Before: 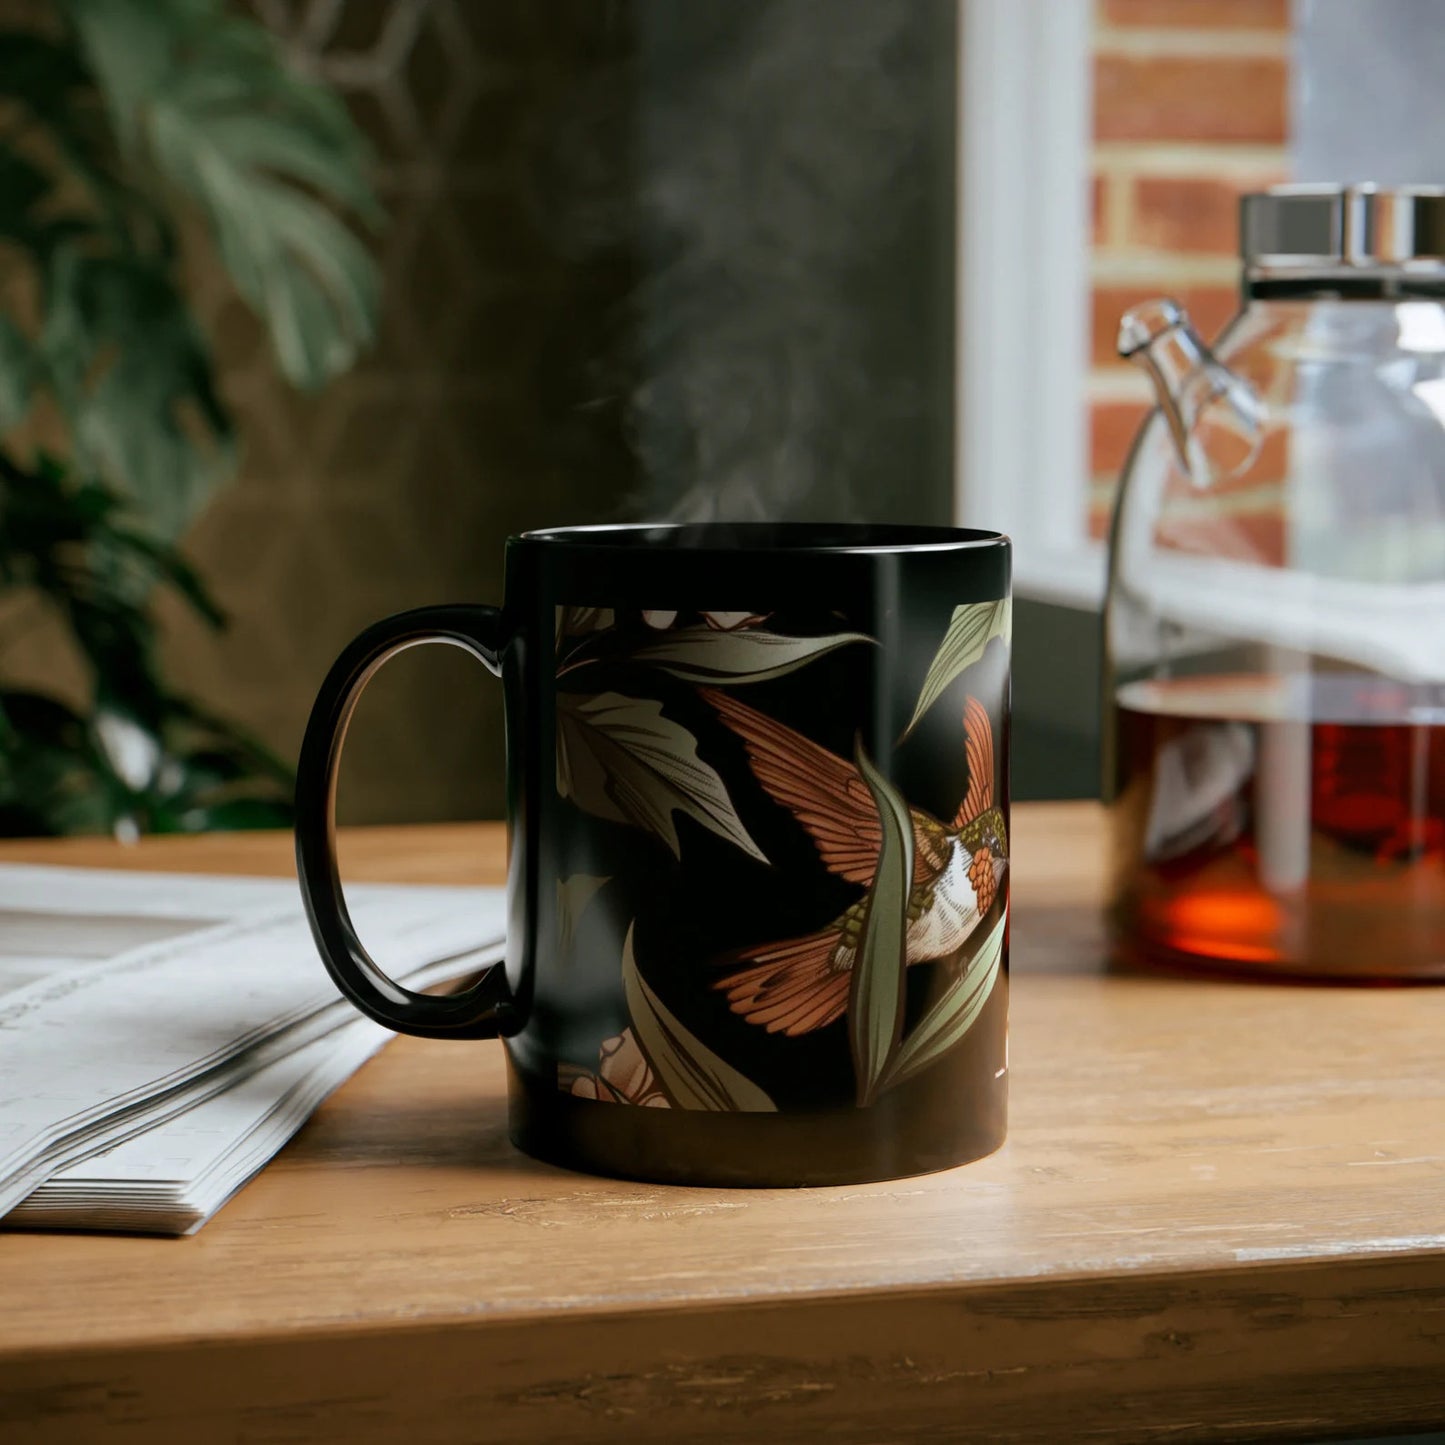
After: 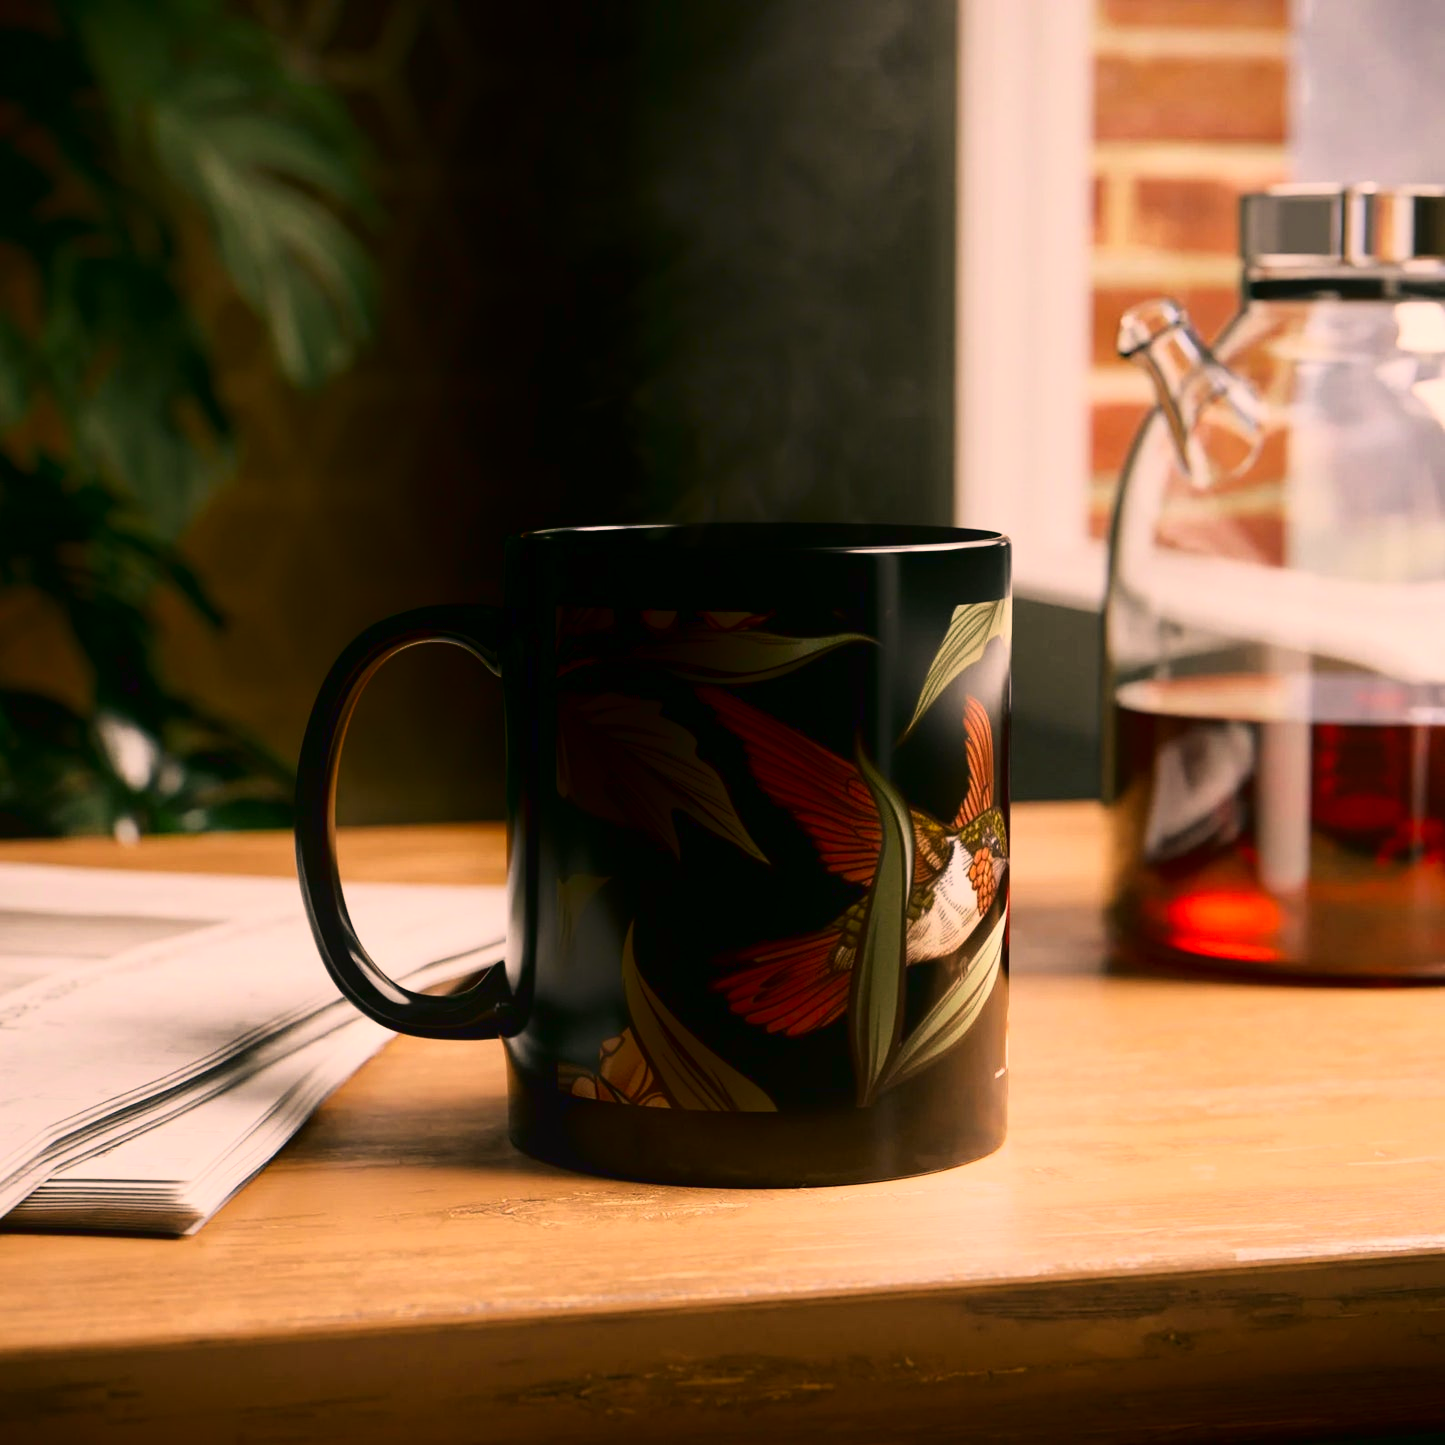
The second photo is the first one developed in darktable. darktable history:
exposure: exposure 0.408 EV, compensate highlight preservation false
shadows and highlights: shadows -88.71, highlights -35.23, soften with gaussian
tone curve: curves: ch0 [(0, 0.029) (0.099, 0.082) (0.264, 0.253) (0.447, 0.481) (0.678, 0.721) (0.828, 0.857) (0.992, 0.94)]; ch1 [(0, 0) (0.311, 0.266) (0.411, 0.374) (0.481, 0.458) (0.501, 0.499) (0.514, 0.512) (0.575, 0.577) (0.643, 0.648) (0.682, 0.674) (0.802, 0.812) (1, 1)]; ch2 [(0, 0) (0.259, 0.207) (0.323, 0.311) (0.376, 0.353) (0.463, 0.456) (0.498, 0.498) (0.524, 0.512) (0.574, 0.582) (0.648, 0.653) (0.768, 0.728) (1, 1)], color space Lab, linked channels, preserve colors none
color correction: highlights a* 17.55, highlights b* 18.75
